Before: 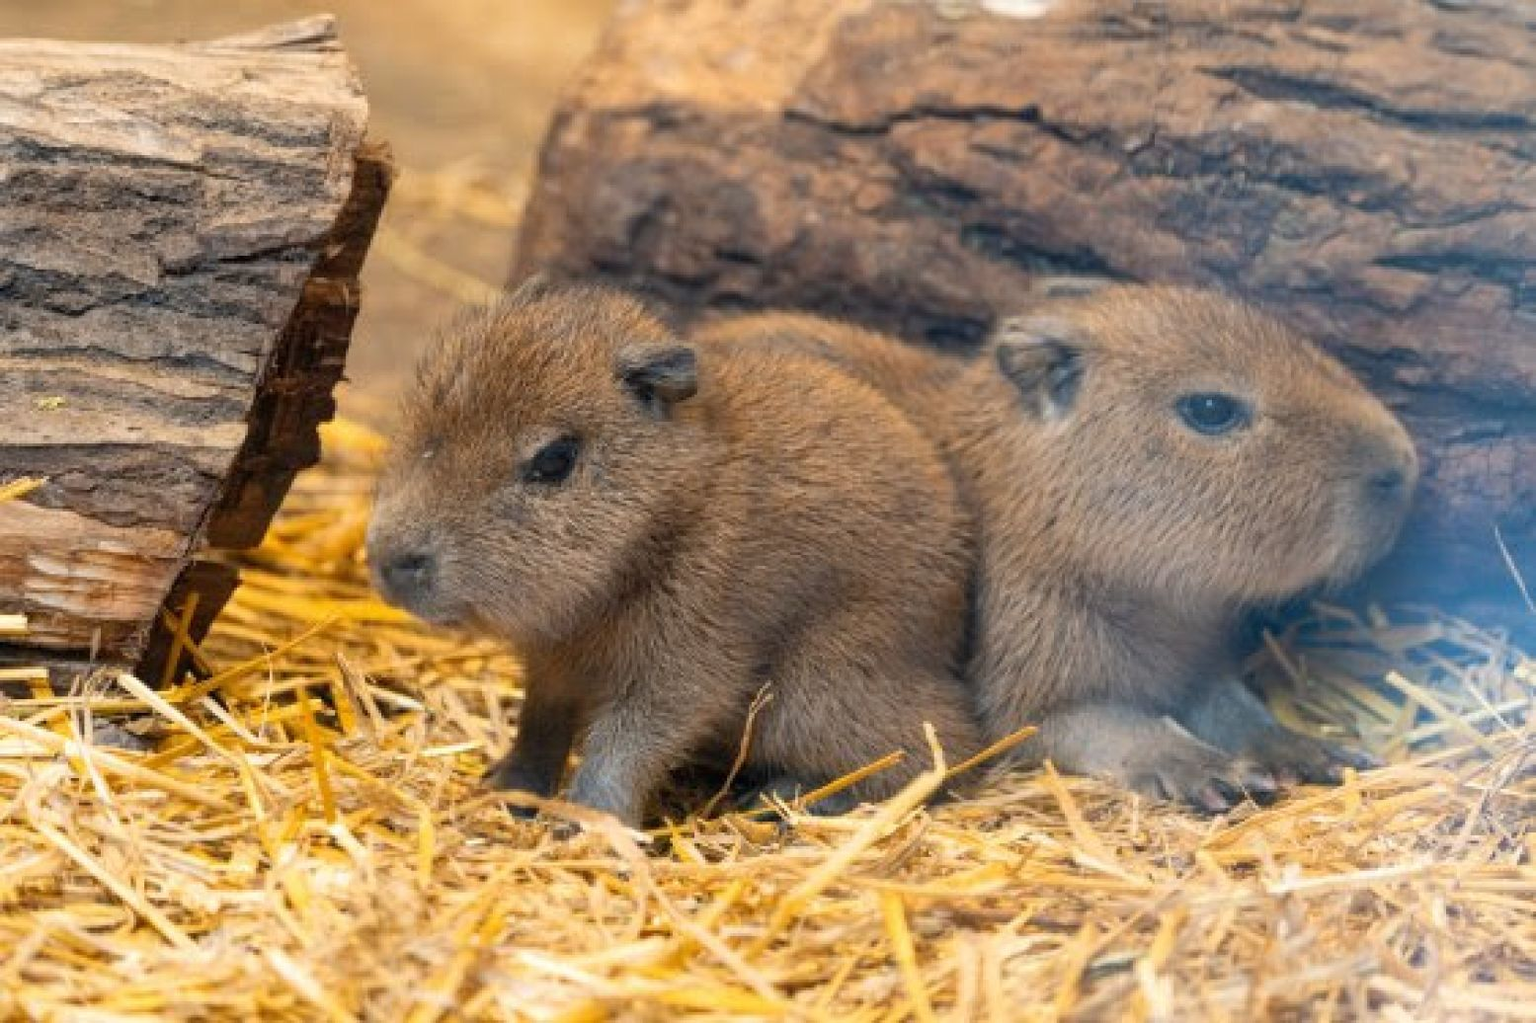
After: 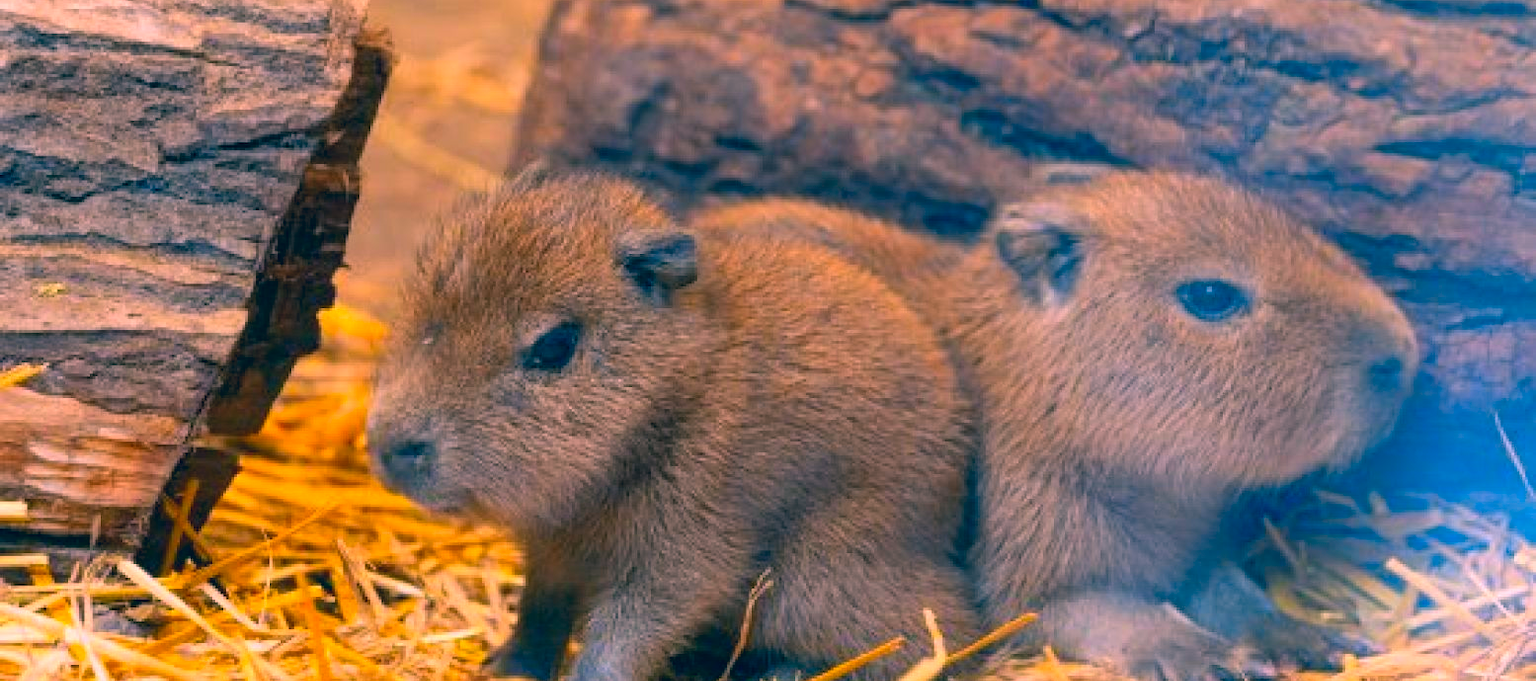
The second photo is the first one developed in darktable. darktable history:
crop: top 11.166%, bottom 22.168%
color correction: highlights a* 17.03, highlights b* 0.205, shadows a* -15.38, shadows b* -14.56, saturation 1.5
